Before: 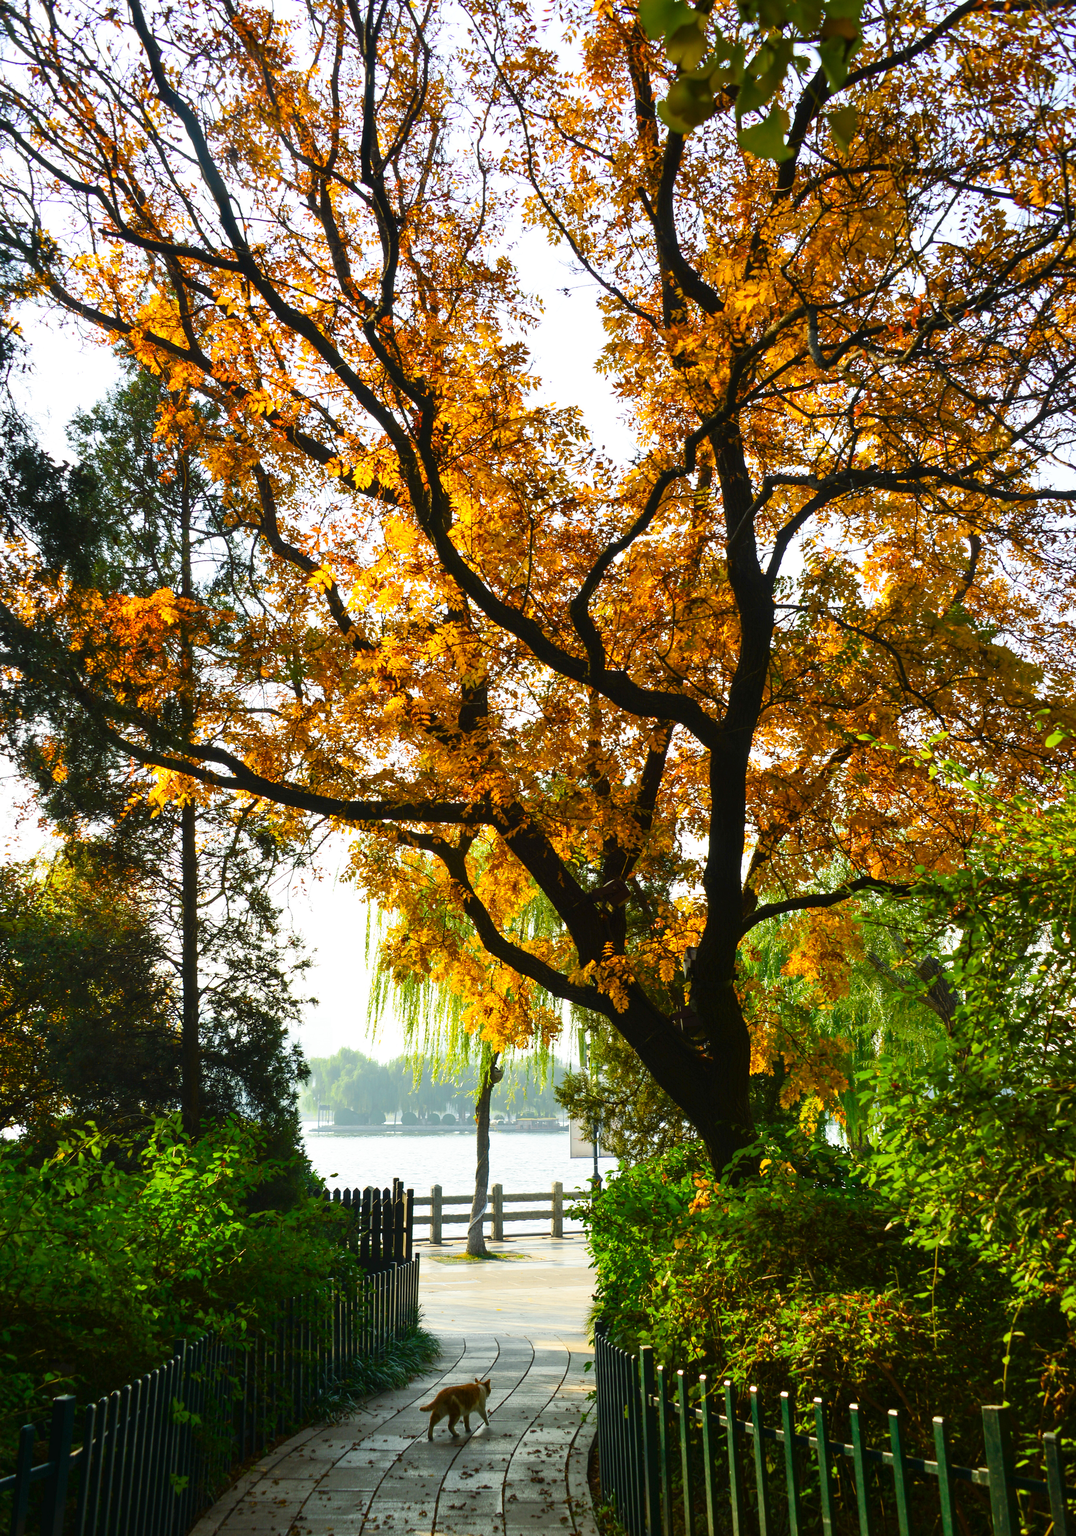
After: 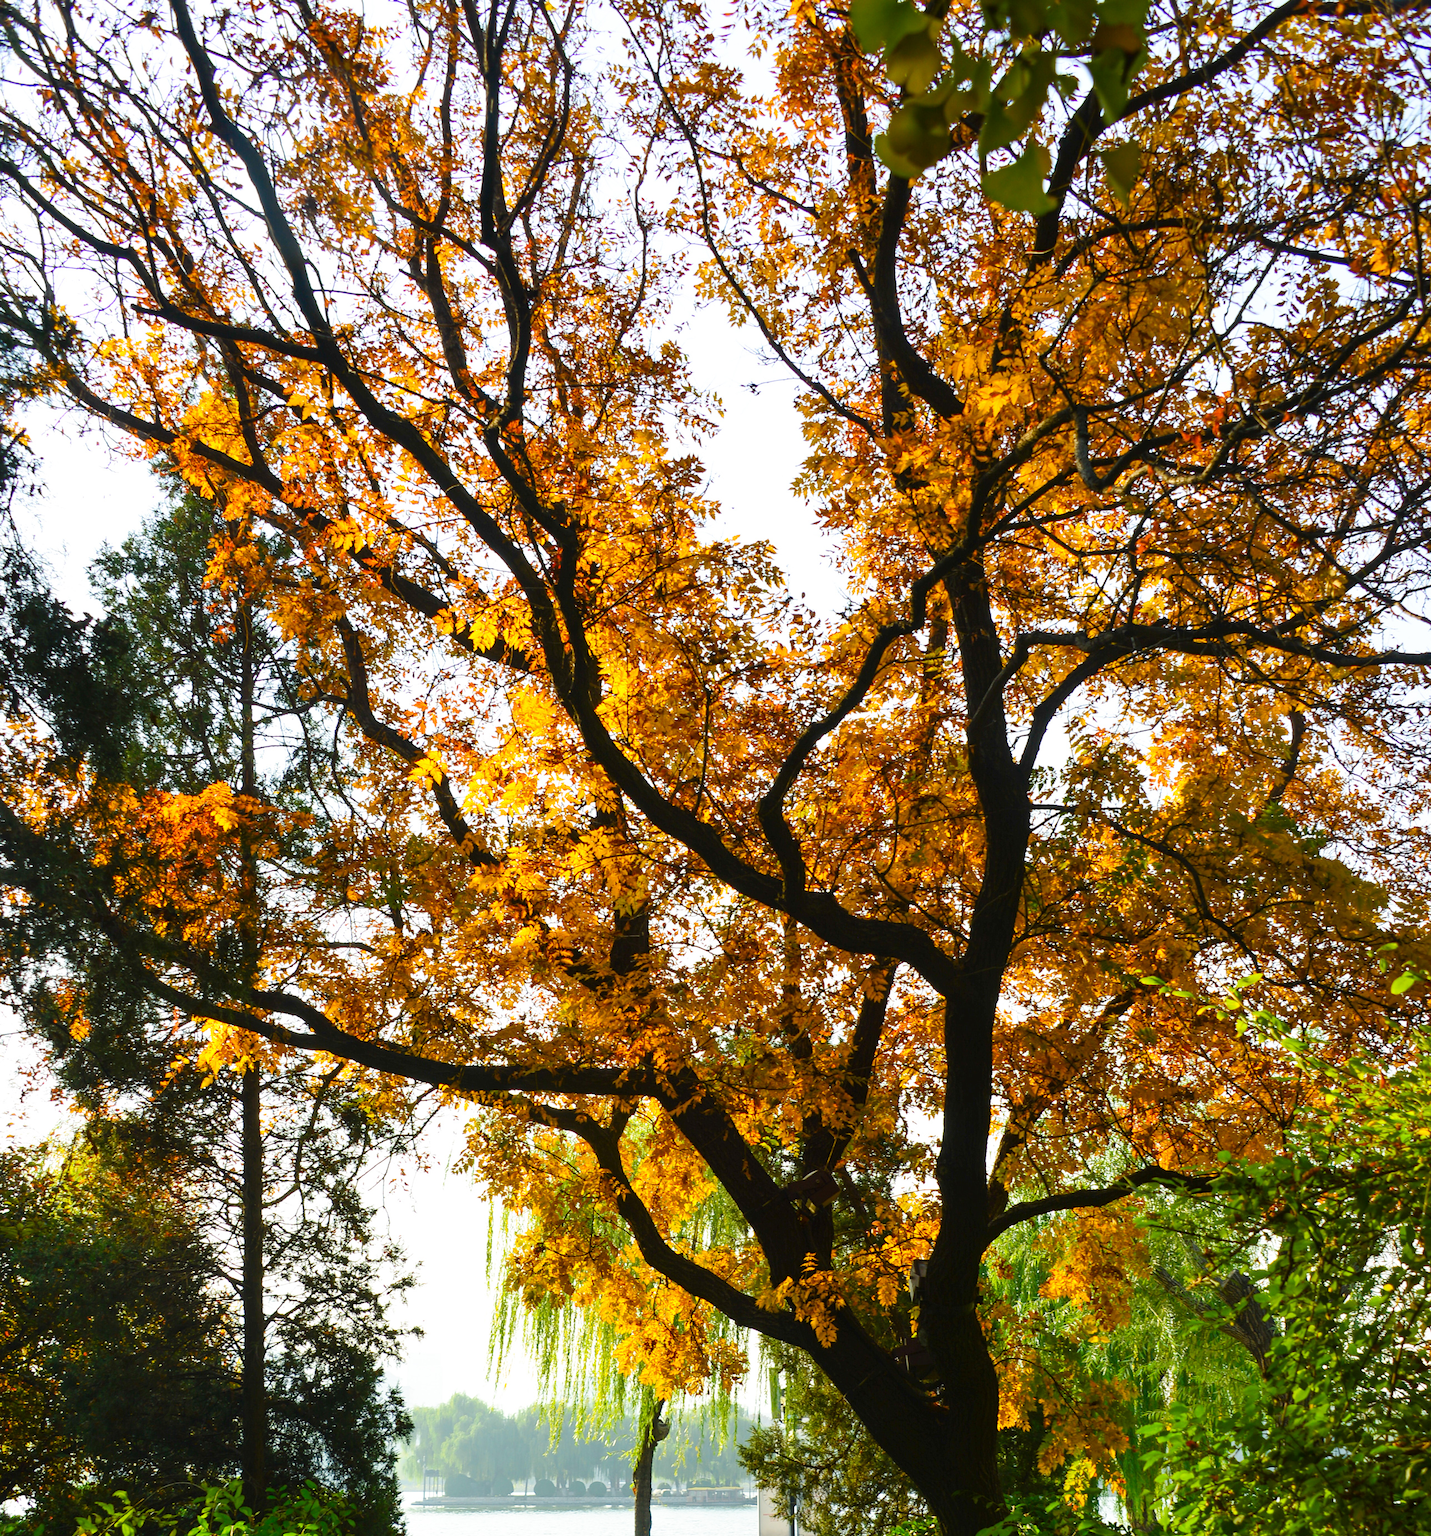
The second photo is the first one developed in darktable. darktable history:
crop: bottom 24.802%
